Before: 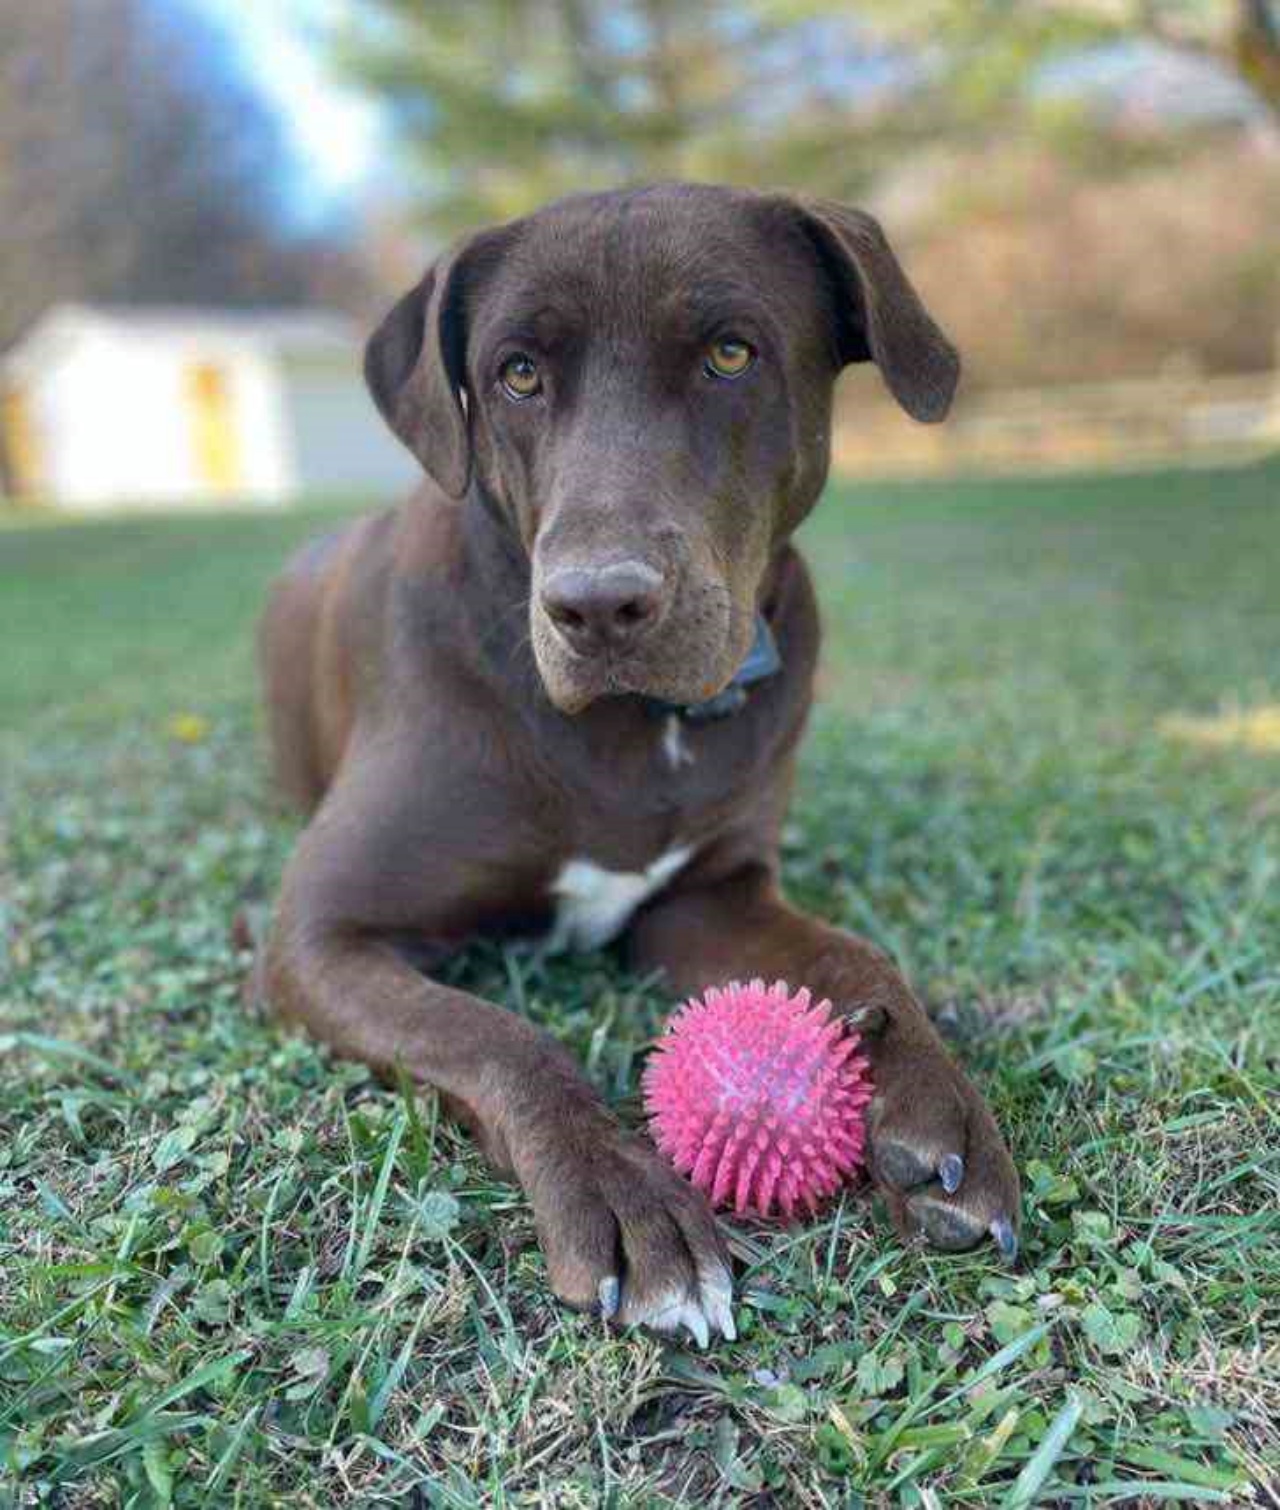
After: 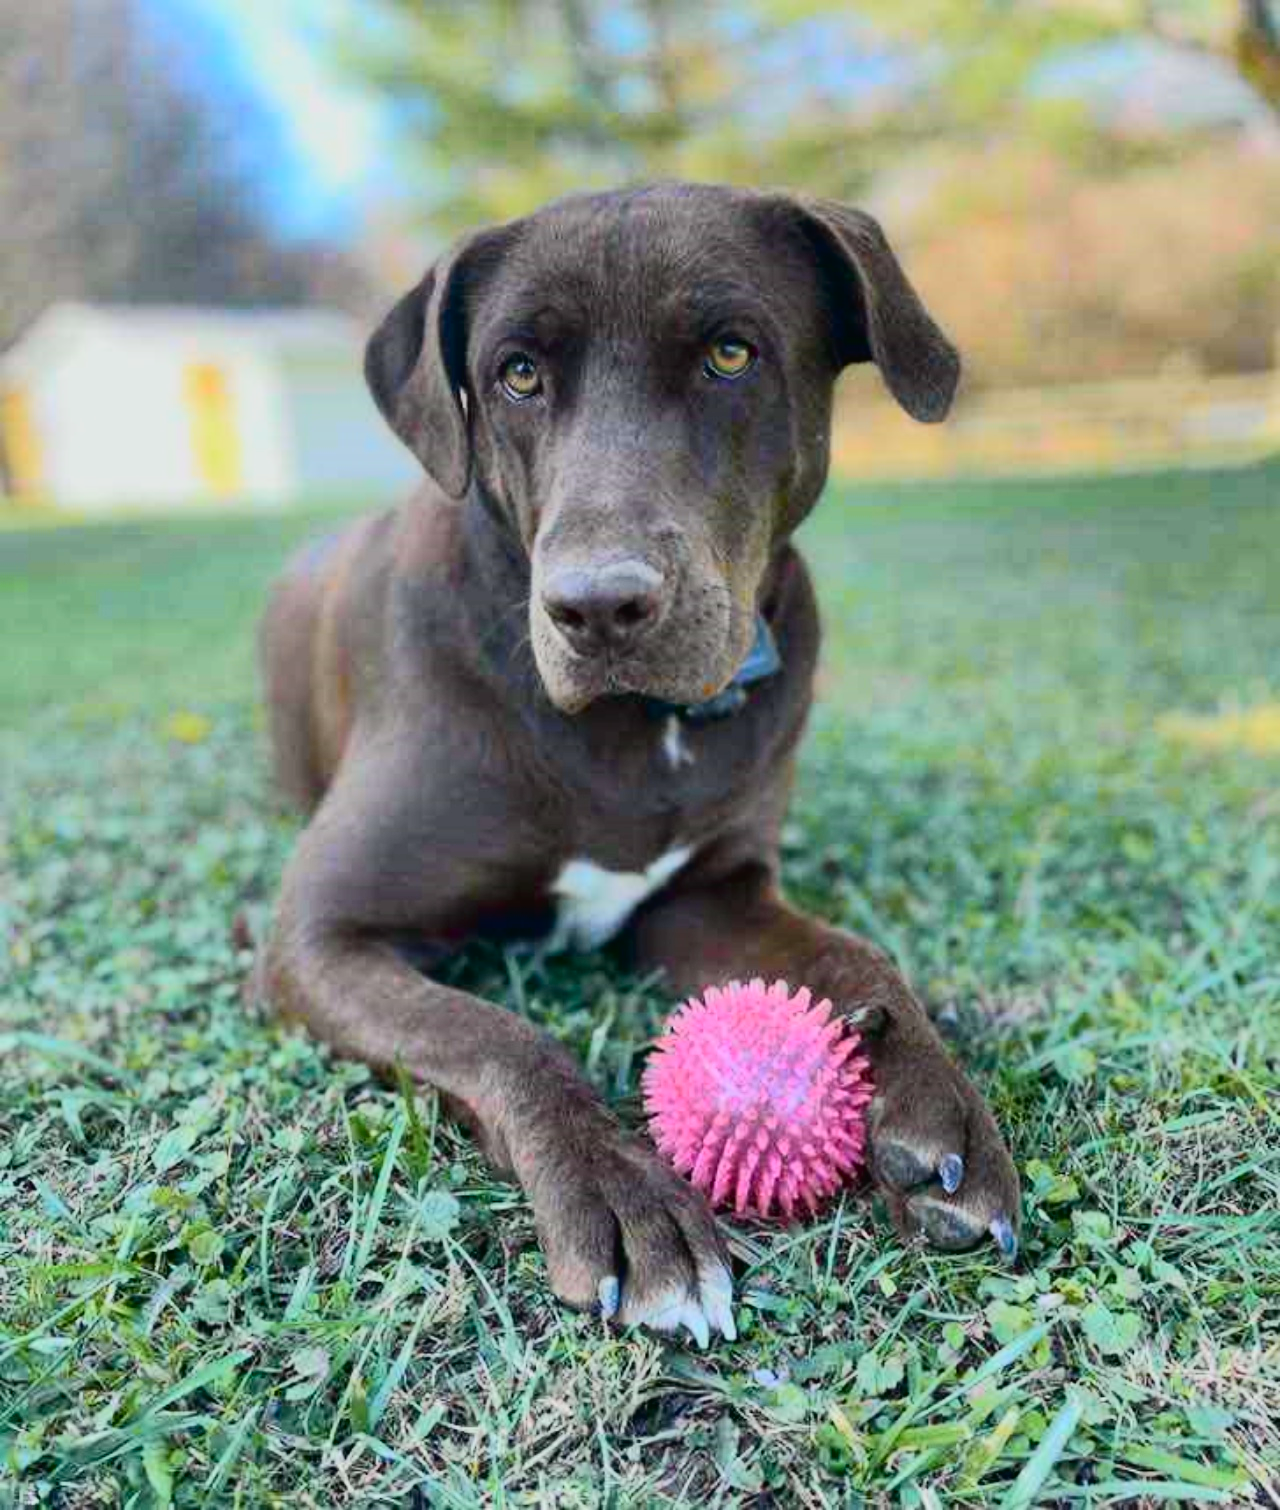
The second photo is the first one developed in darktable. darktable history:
tone curve: curves: ch0 [(0, 0.017) (0.091, 0.046) (0.298, 0.287) (0.439, 0.482) (0.64, 0.729) (0.785, 0.817) (0.995, 0.917)]; ch1 [(0, 0) (0.384, 0.365) (0.463, 0.447) (0.486, 0.474) (0.503, 0.497) (0.526, 0.52) (0.555, 0.564) (0.578, 0.595) (0.638, 0.644) (0.766, 0.773) (1, 1)]; ch2 [(0, 0) (0.374, 0.344) (0.449, 0.434) (0.501, 0.501) (0.528, 0.519) (0.569, 0.589) (0.61, 0.646) (0.666, 0.688) (1, 1)], color space Lab, independent channels, preserve colors none
